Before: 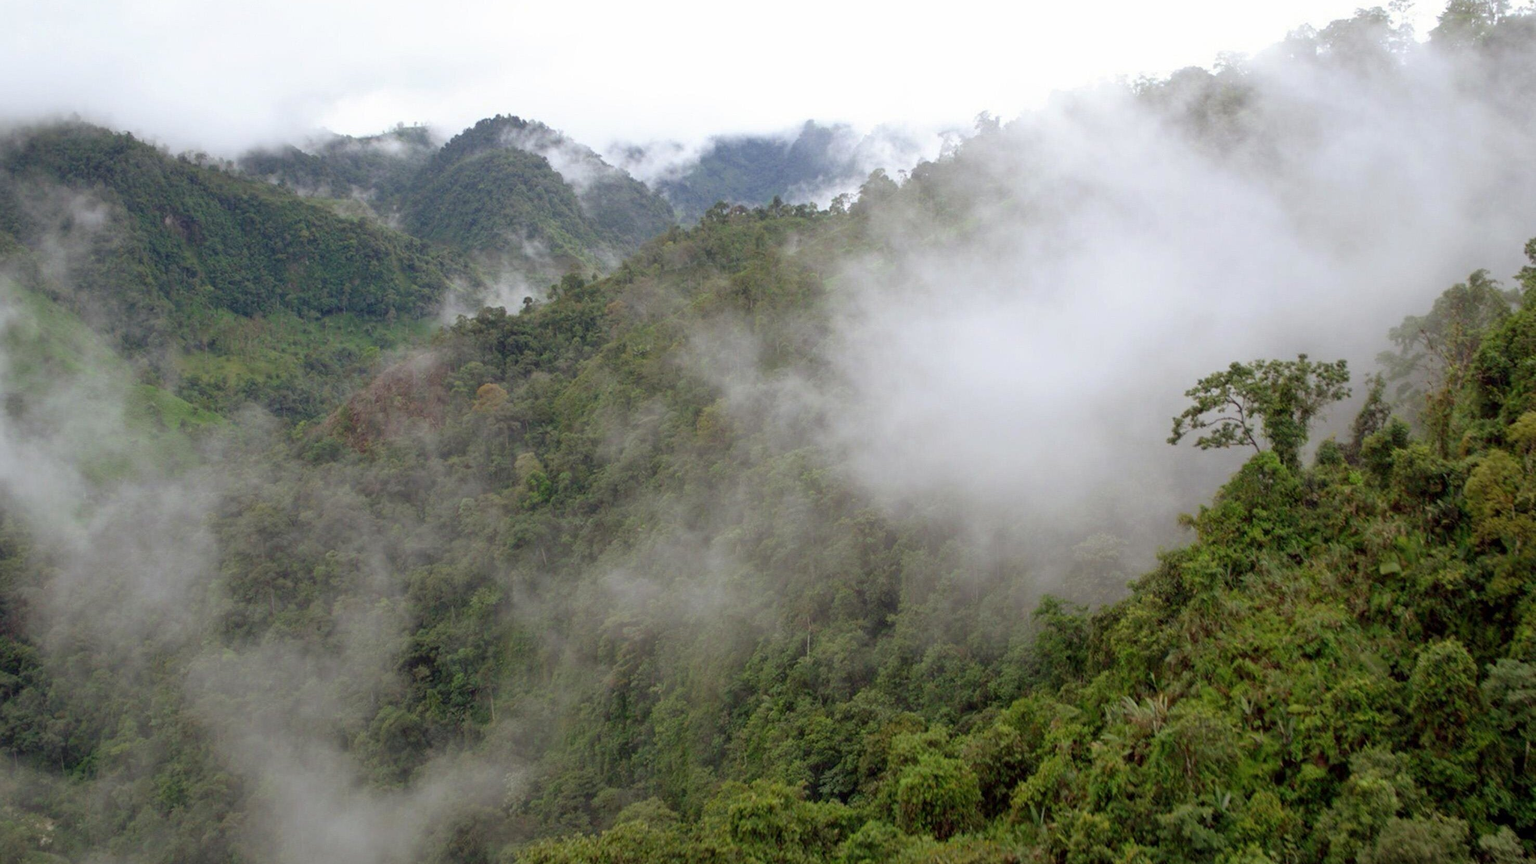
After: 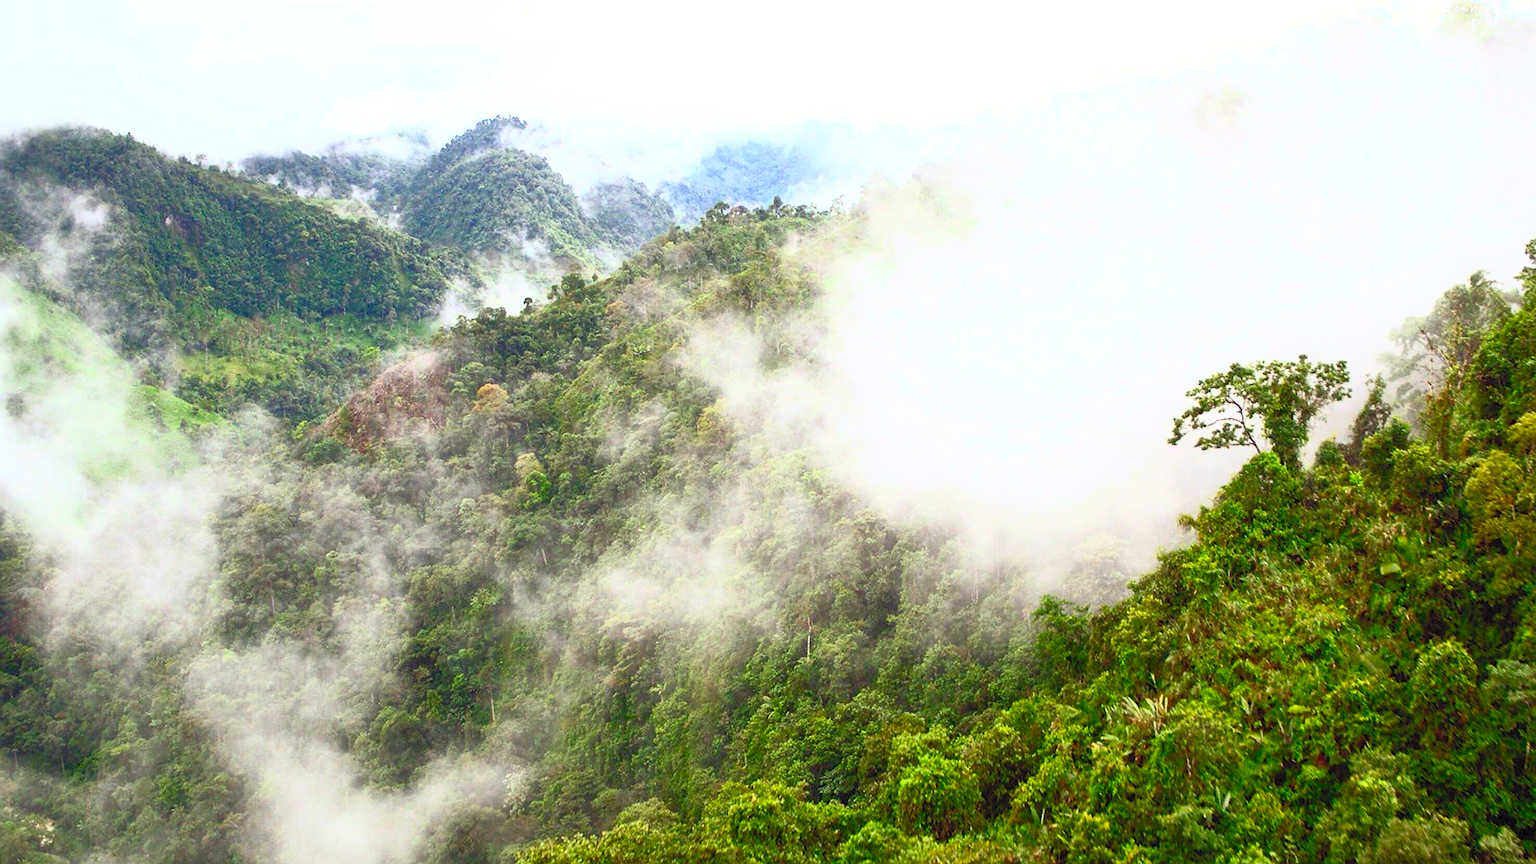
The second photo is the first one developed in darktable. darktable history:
contrast brightness saturation: contrast 1, brightness 1, saturation 1
sharpen: radius 1.4, amount 1.25, threshold 0.7
